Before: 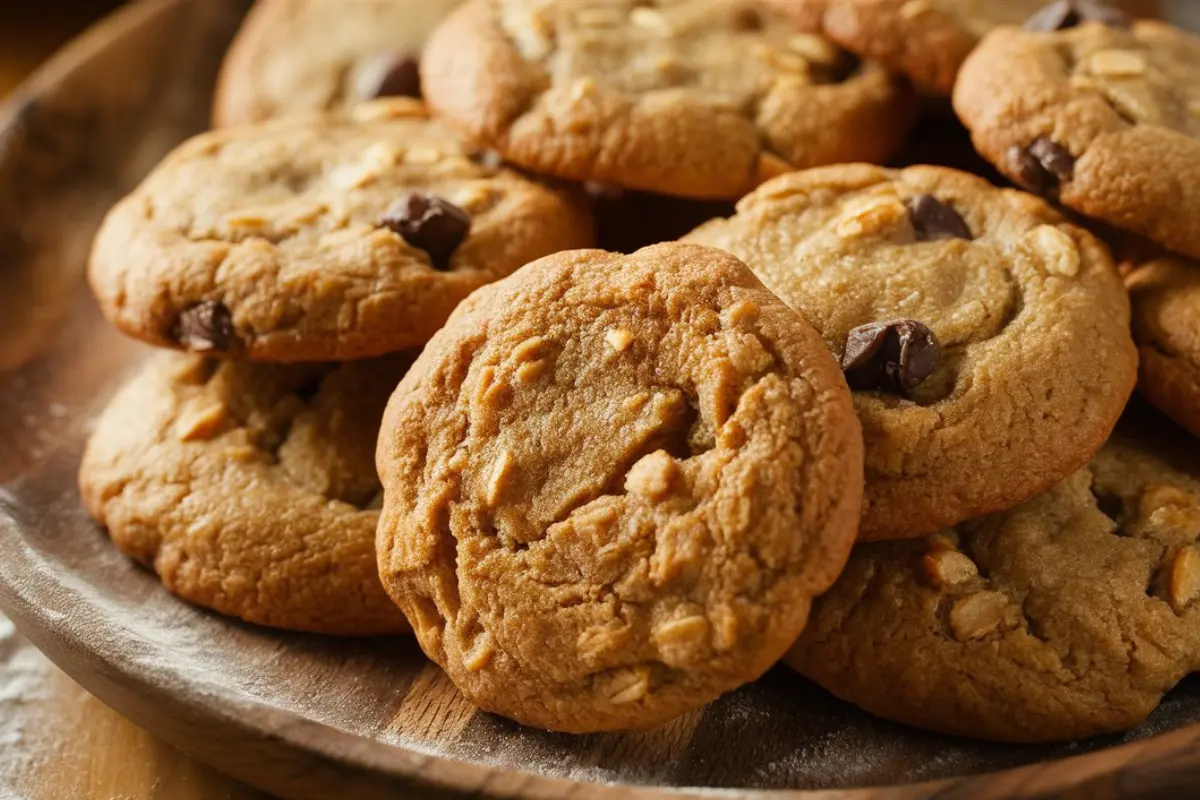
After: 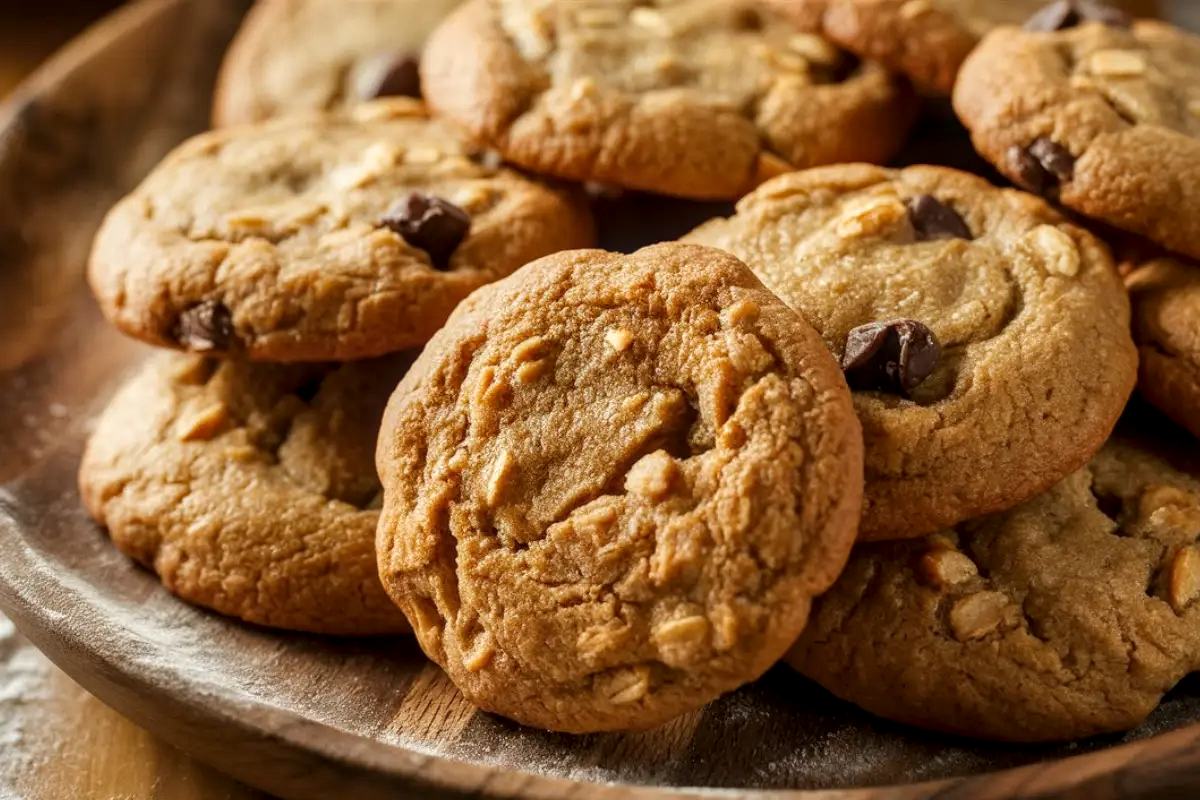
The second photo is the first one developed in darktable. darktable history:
local contrast: detail 130%
white balance: emerald 1
